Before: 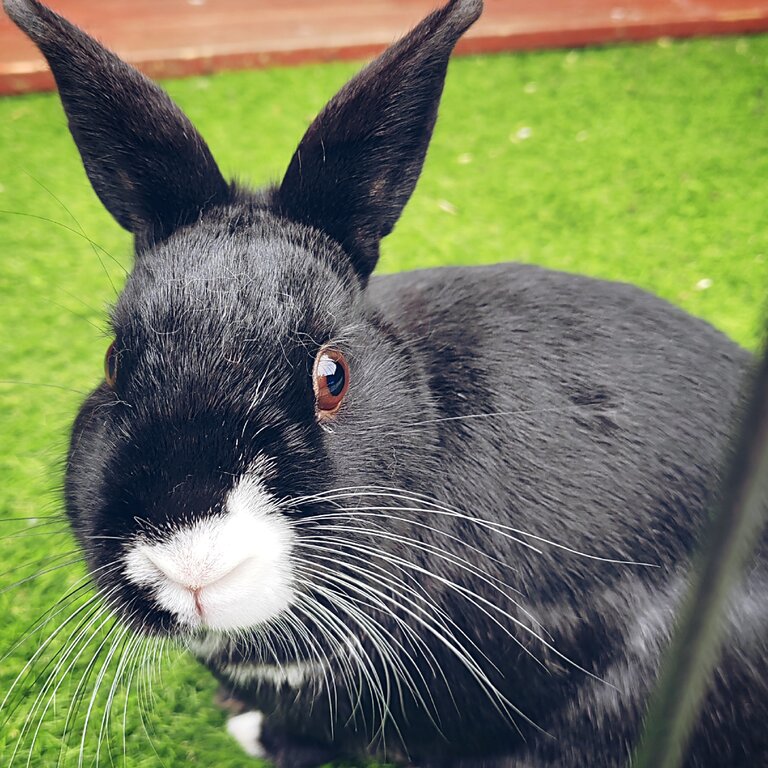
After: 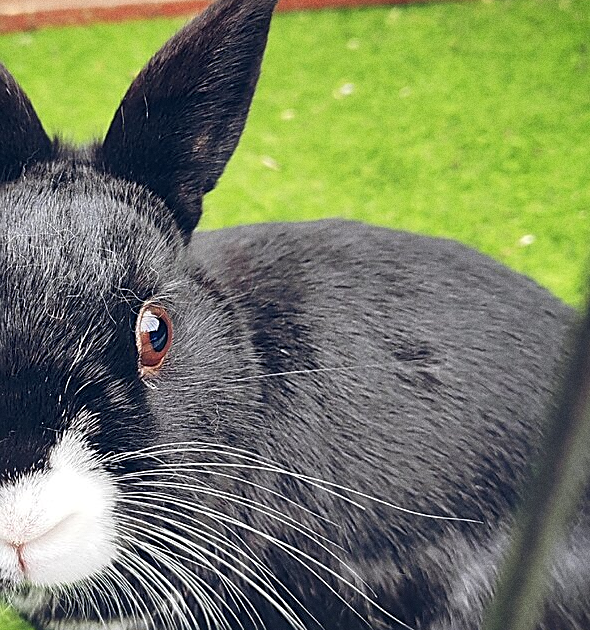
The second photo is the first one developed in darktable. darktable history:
sharpen: on, module defaults
grain: coarseness 8.68 ISO, strength 31.94%
crop: left 23.095%, top 5.827%, bottom 11.854%
